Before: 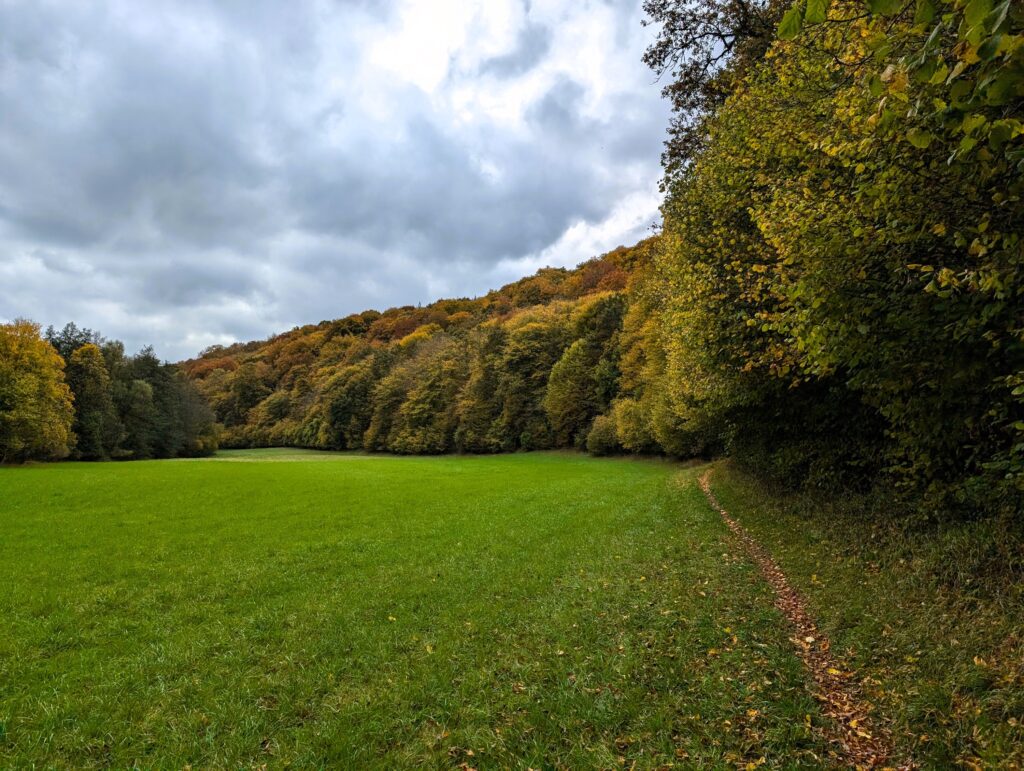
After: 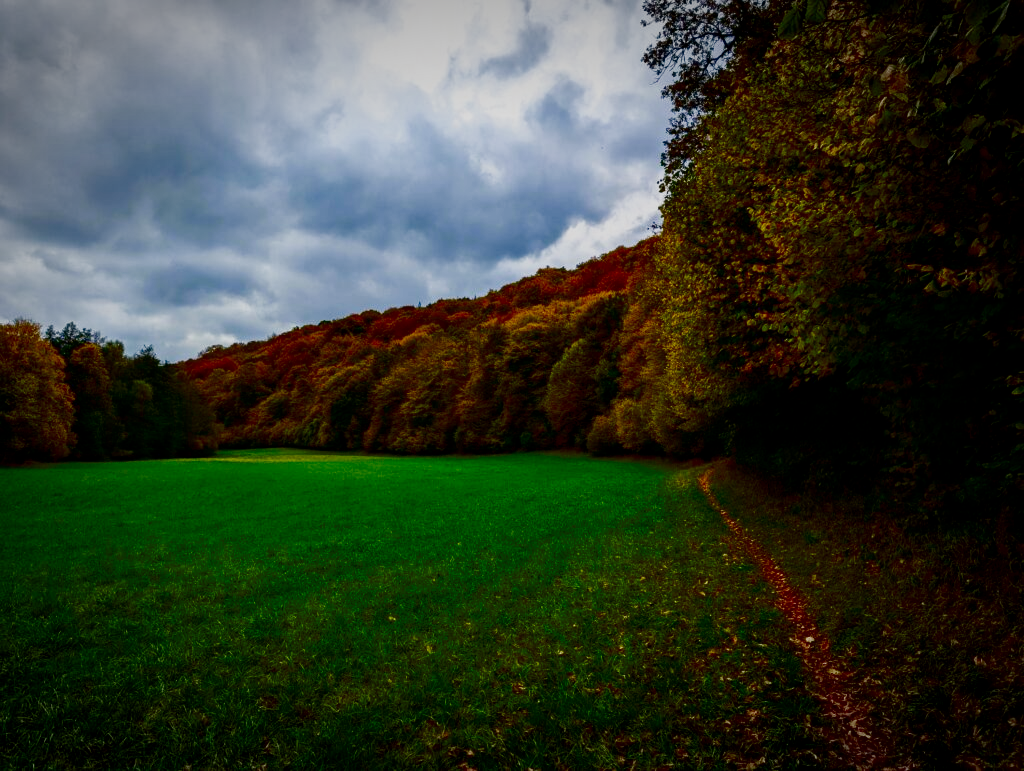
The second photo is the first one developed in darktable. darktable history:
vignetting: fall-off start 78.77%, width/height ratio 1.328
filmic rgb: black relative exposure -7.65 EV, white relative exposure 4.56 EV, threshold 3.03 EV, hardness 3.61, color science v4 (2020), enable highlight reconstruction true
exposure: black level correction 0, exposure 1.001 EV, compensate highlight preservation false
contrast brightness saturation: brightness -0.992, saturation 0.994
